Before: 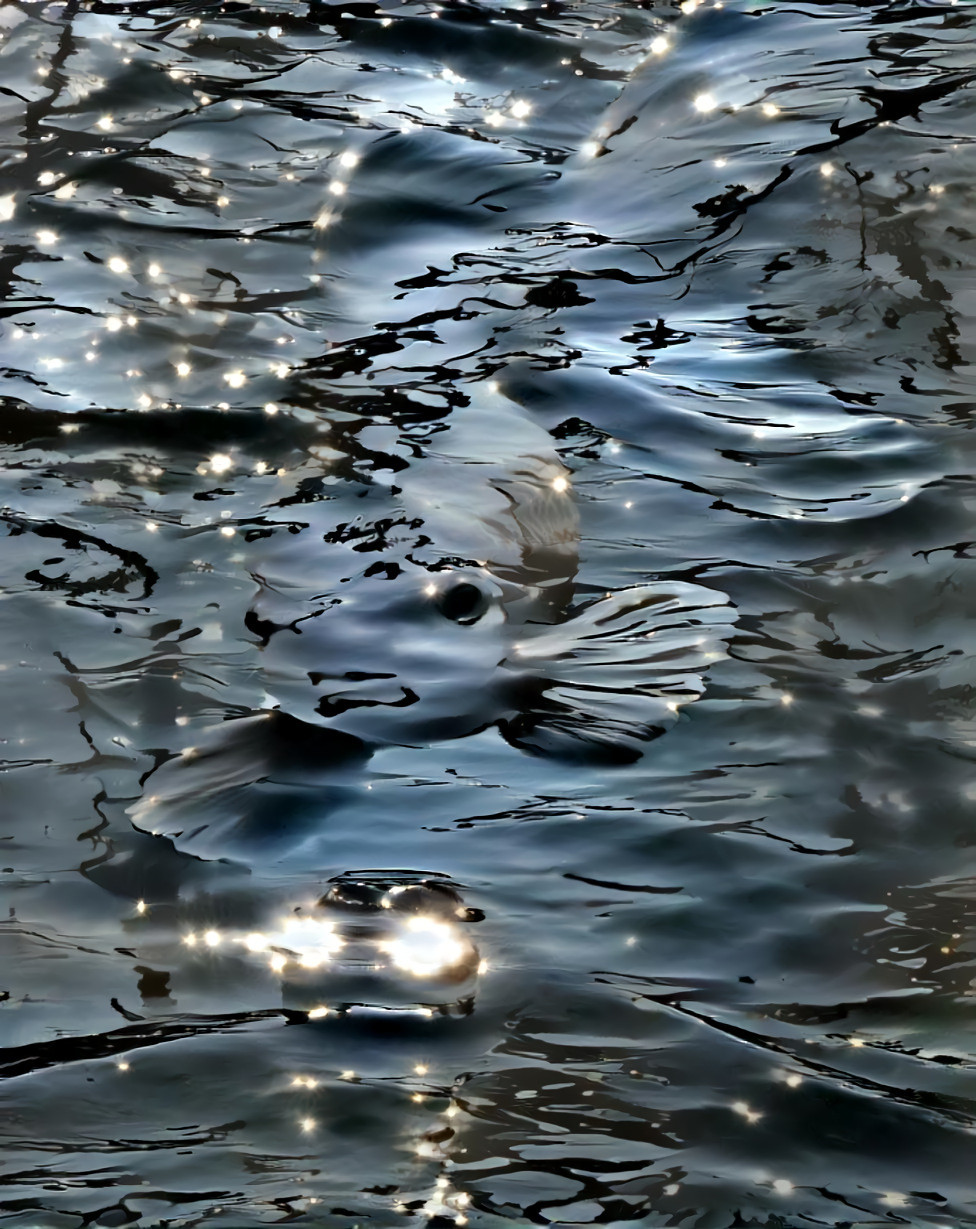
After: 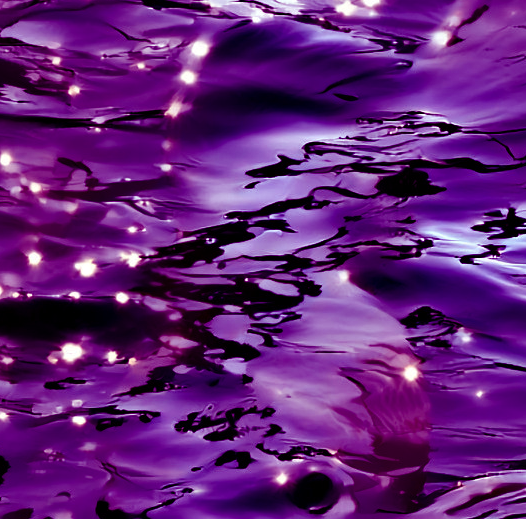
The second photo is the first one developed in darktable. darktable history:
crop: left 15.306%, top 9.065%, right 30.789%, bottom 48.638%
color balance: mode lift, gamma, gain (sRGB), lift [1, 1, 0.101, 1]
